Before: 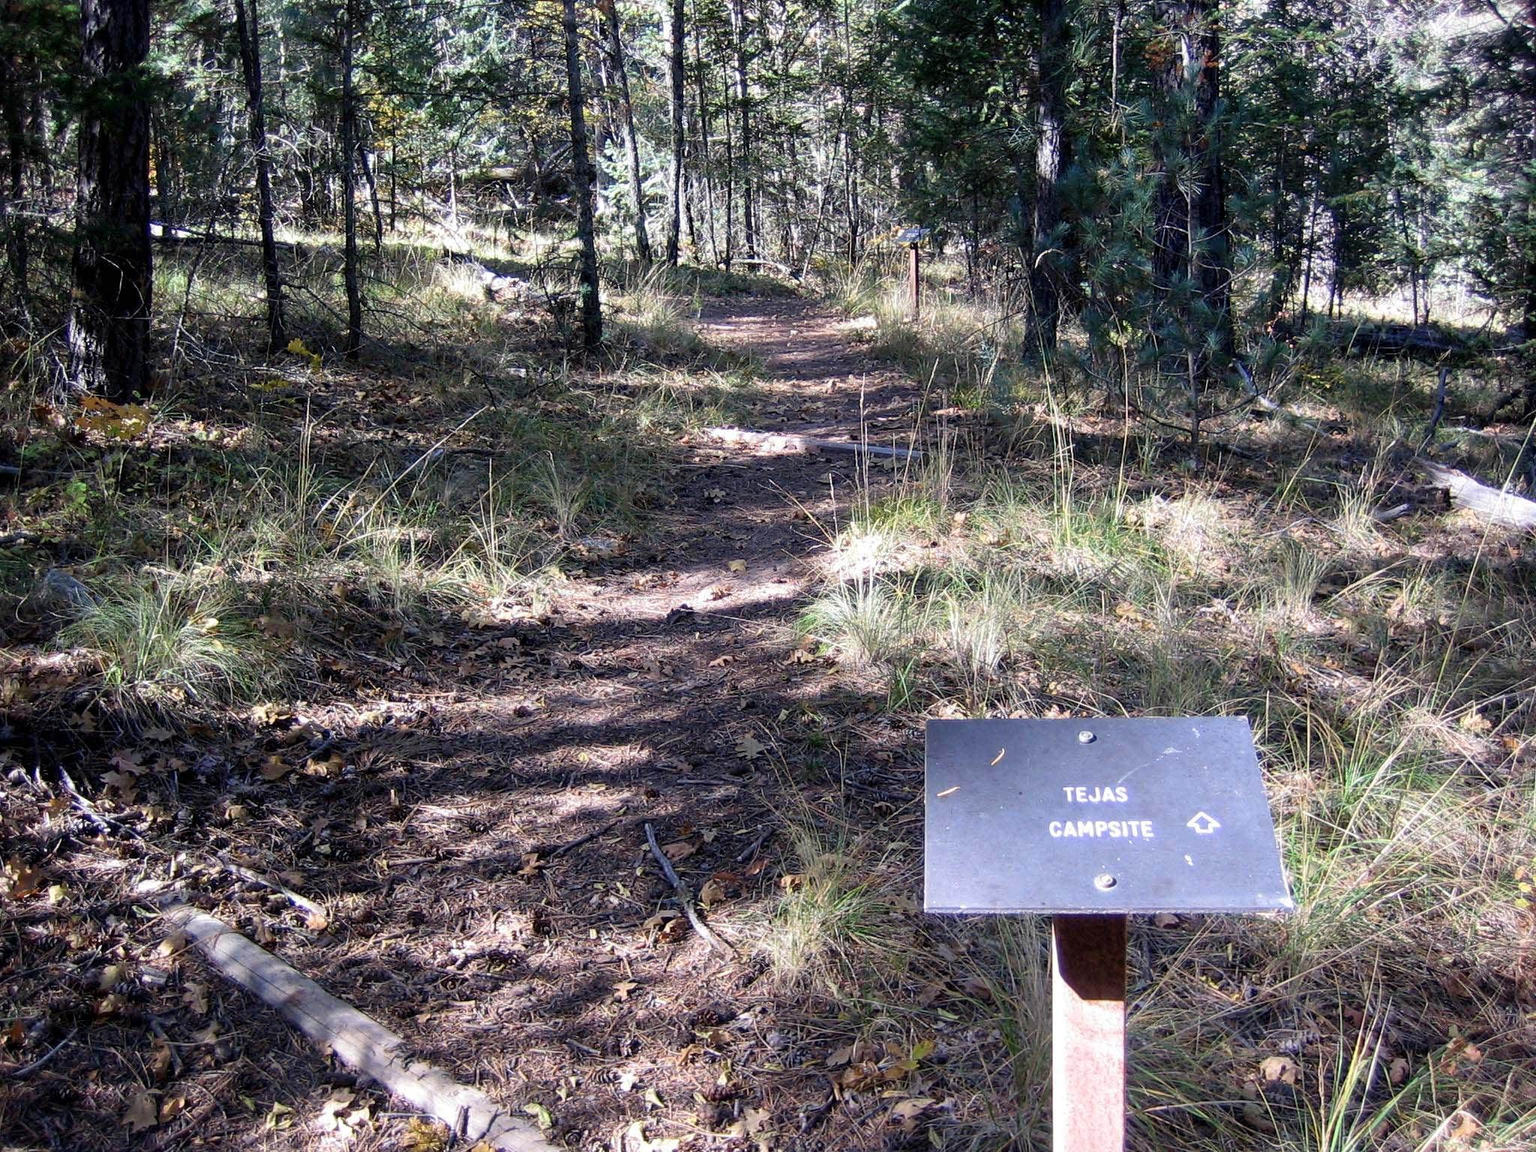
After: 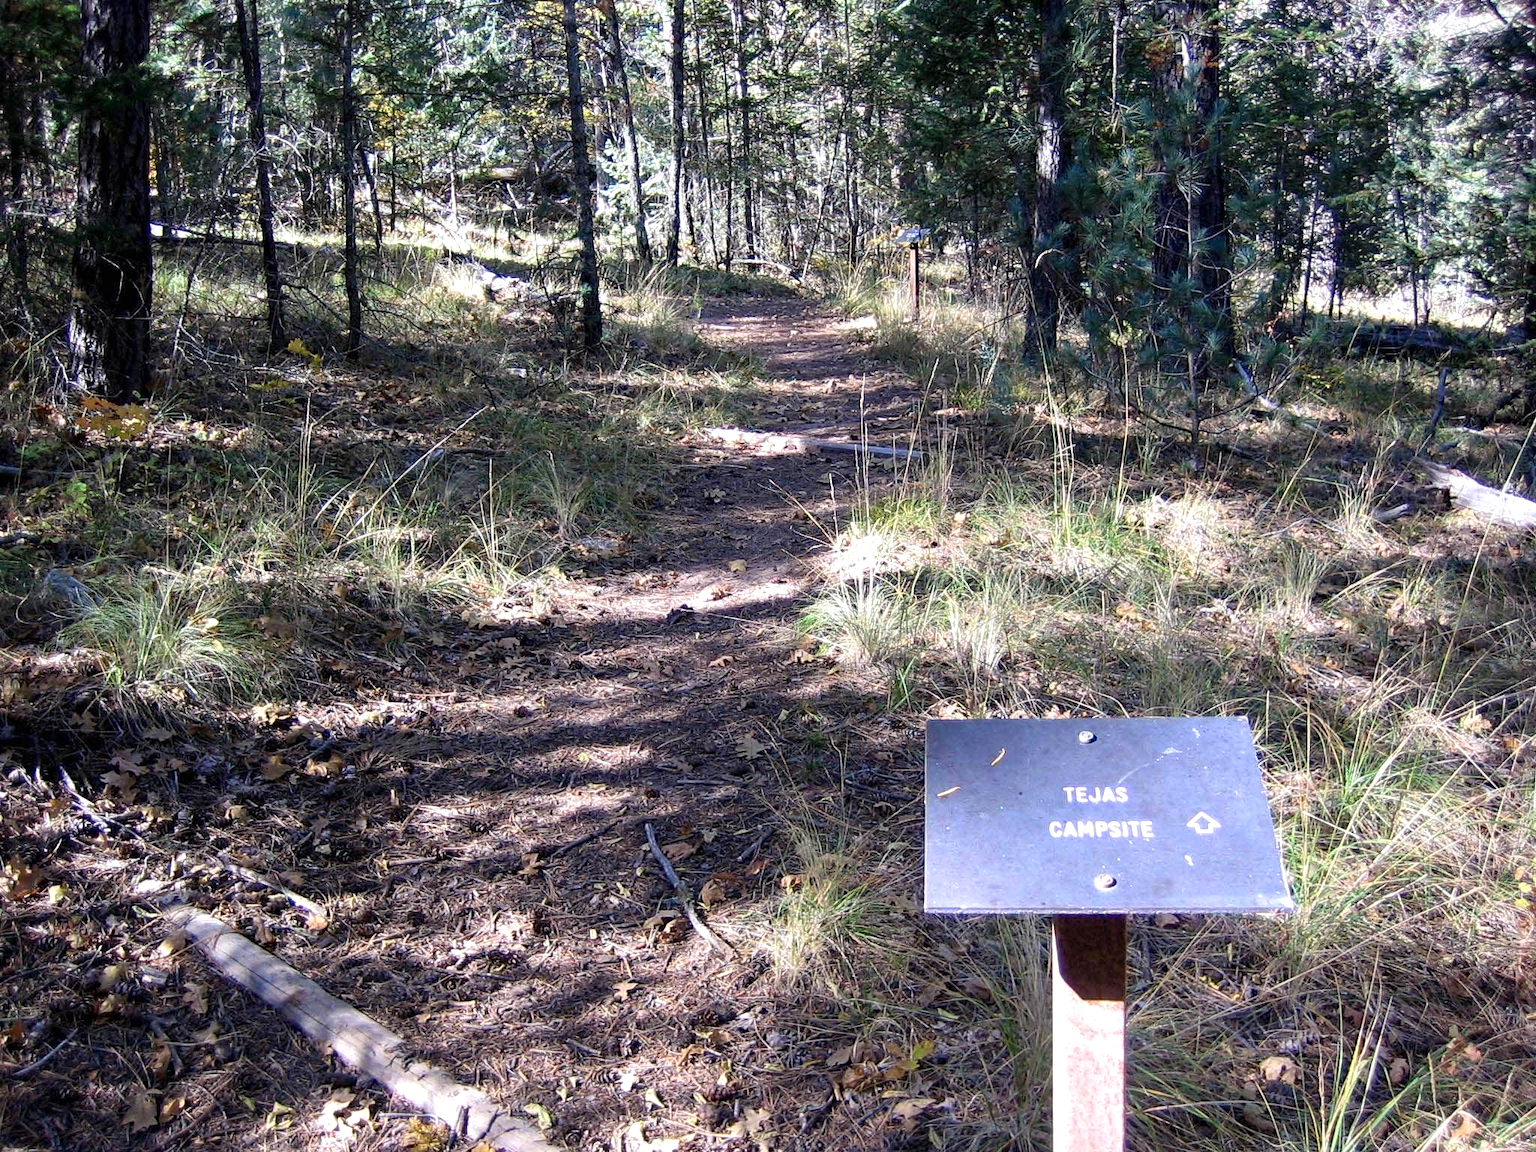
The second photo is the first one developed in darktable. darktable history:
color zones: curves: ch0 [(0.068, 0.464) (0.25, 0.5) (0.48, 0.508) (0.75, 0.536) (0.886, 0.476) (0.967, 0.456)]; ch1 [(0.066, 0.456) (0.25, 0.5) (0.616, 0.508) (0.746, 0.56) (0.934, 0.444)]
exposure: exposure 0.296 EV, compensate highlight preservation false
haze removal: compatibility mode true, adaptive false
